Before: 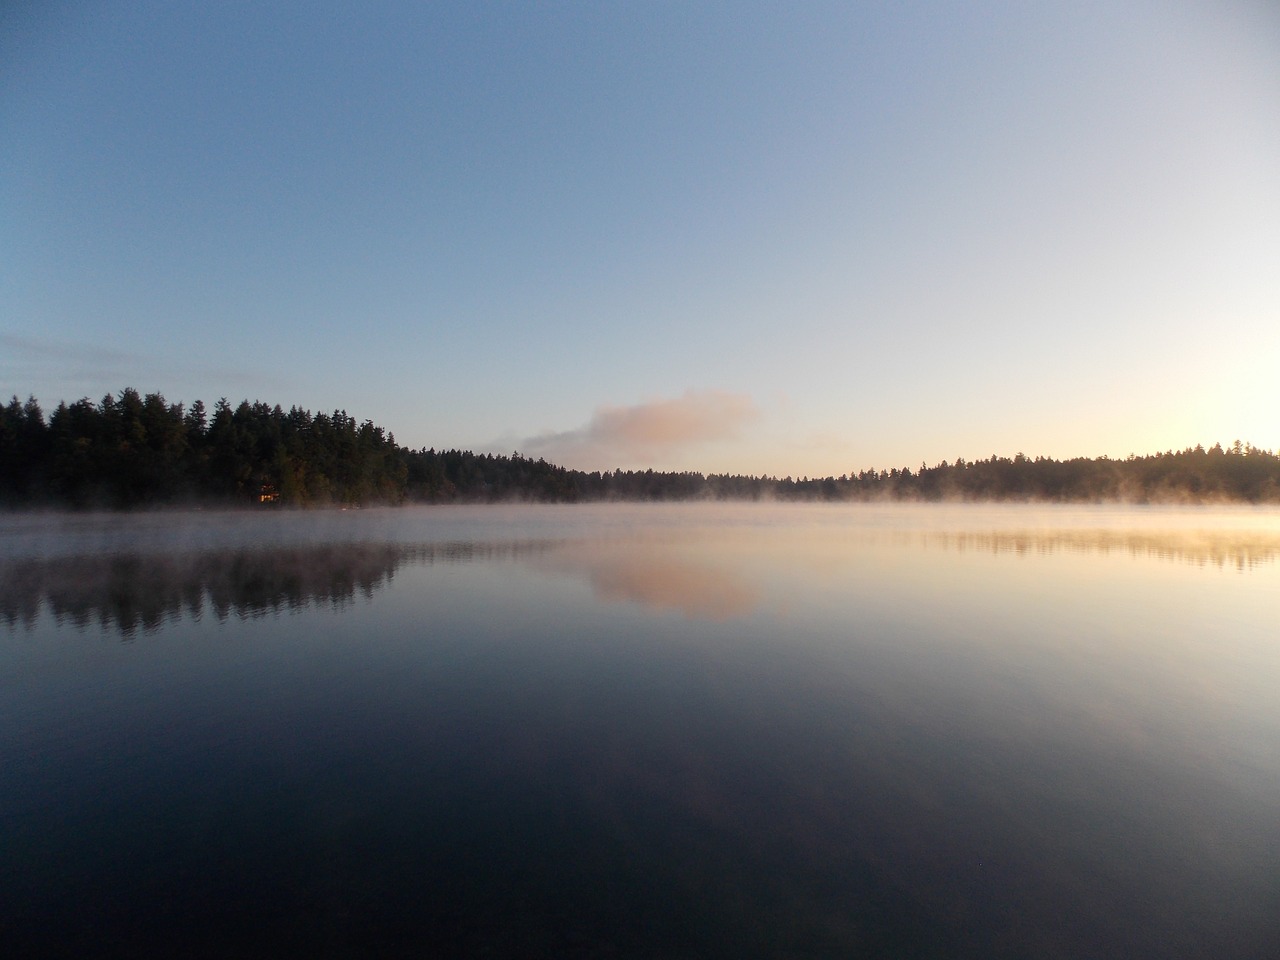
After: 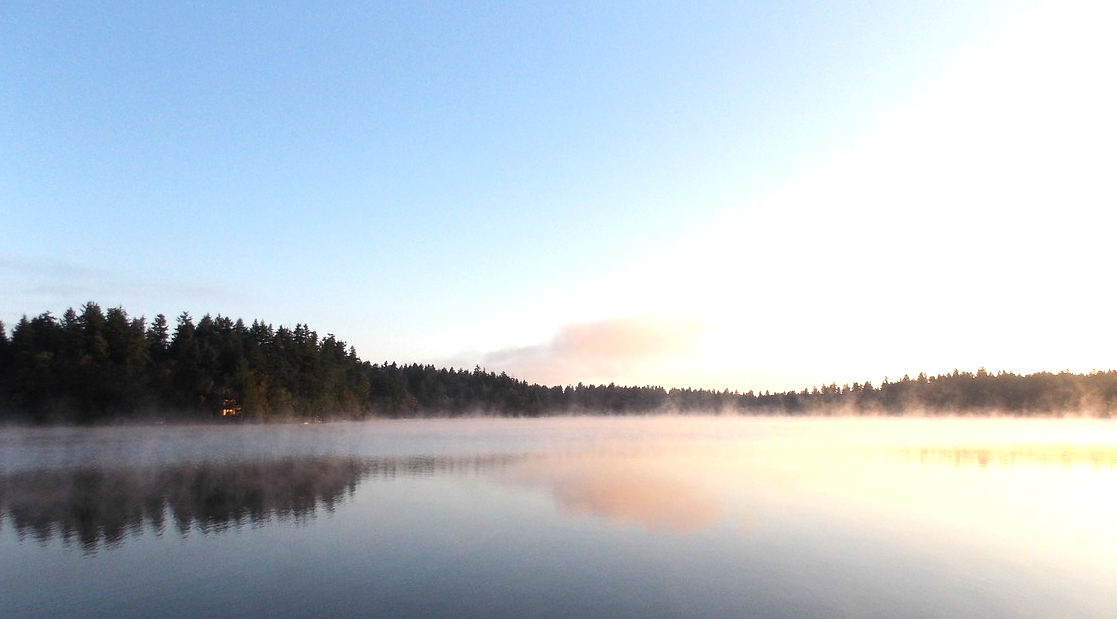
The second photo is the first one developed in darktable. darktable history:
exposure: exposure 0.722 EV, compensate highlight preservation false
tone equalizer: -8 EV -0.417 EV, -7 EV -0.389 EV, -6 EV -0.333 EV, -5 EV -0.222 EV, -3 EV 0.222 EV, -2 EV 0.333 EV, -1 EV 0.389 EV, +0 EV 0.417 EV, edges refinement/feathering 500, mask exposure compensation -1.57 EV, preserve details no
crop: left 3.015%, top 8.969%, right 9.647%, bottom 26.457%
contrast brightness saturation: contrast 0.05, brightness 0.06, saturation 0.01
